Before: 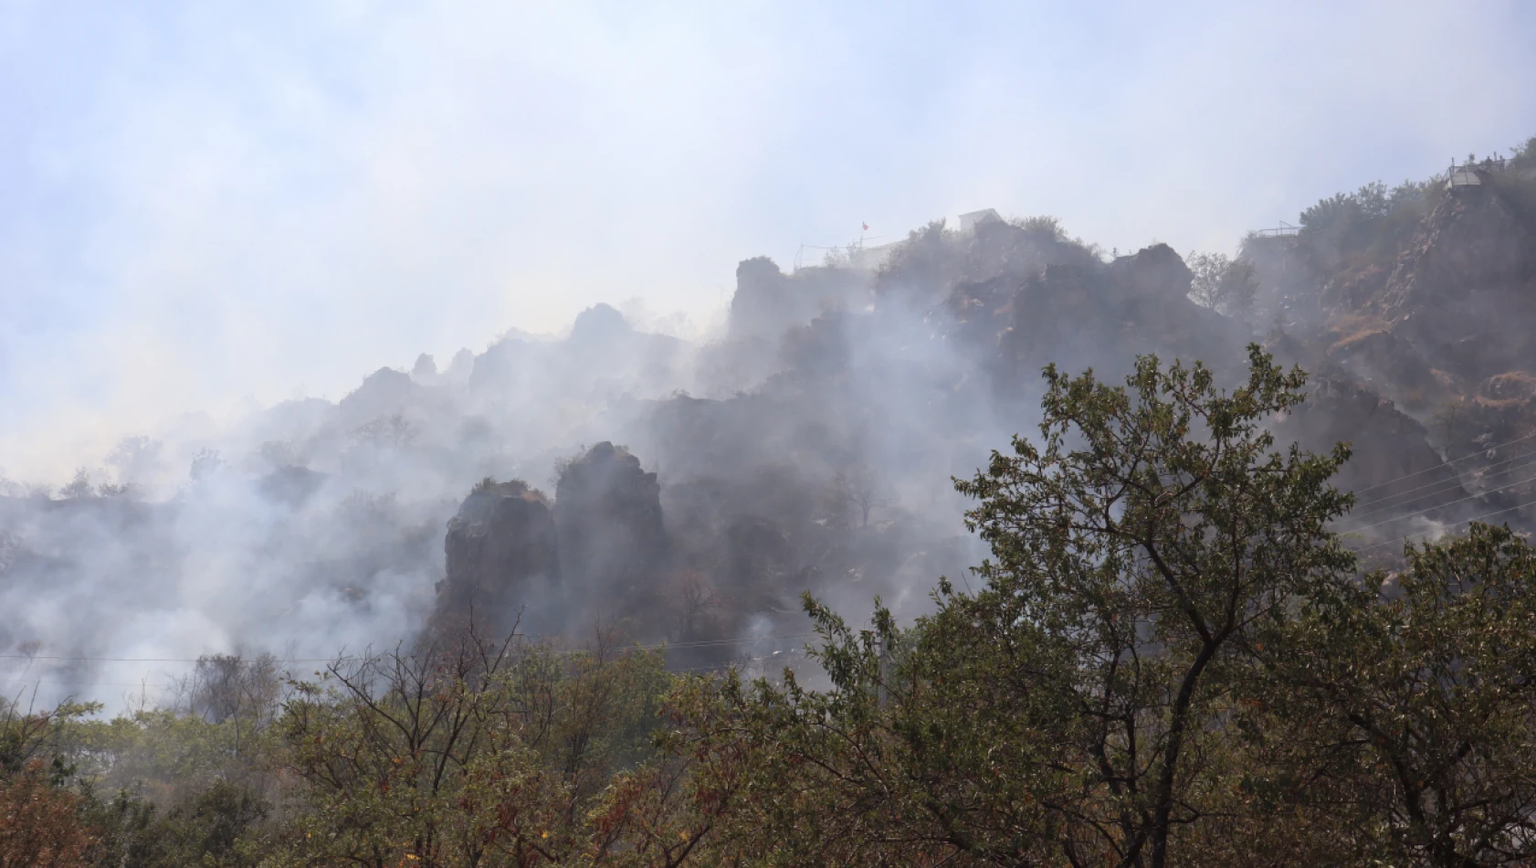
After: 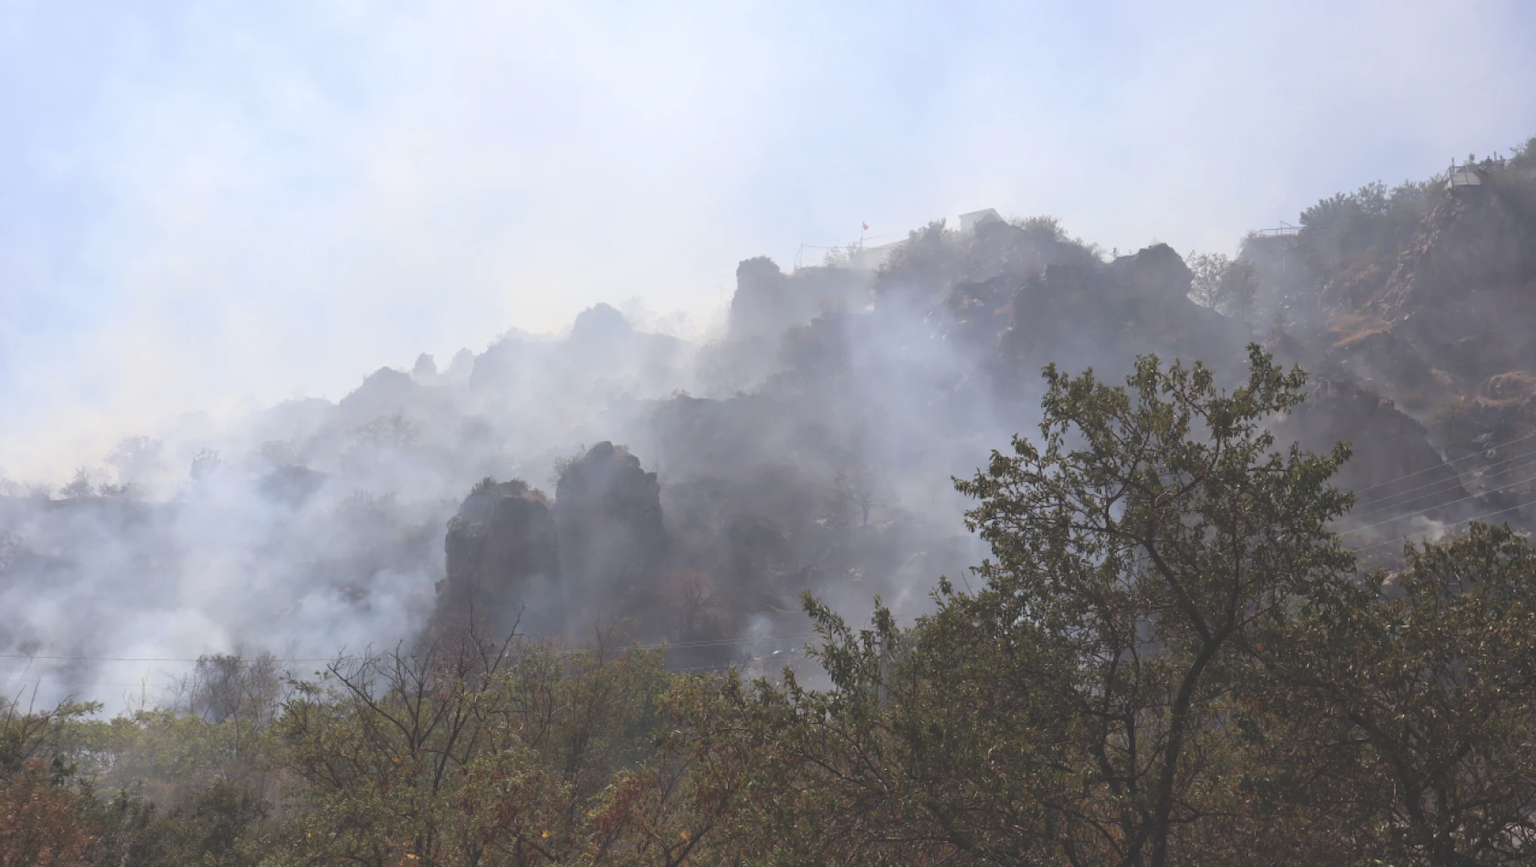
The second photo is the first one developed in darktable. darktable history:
exposure: black level correction -0.03, compensate exposure bias true, compensate highlight preservation false
